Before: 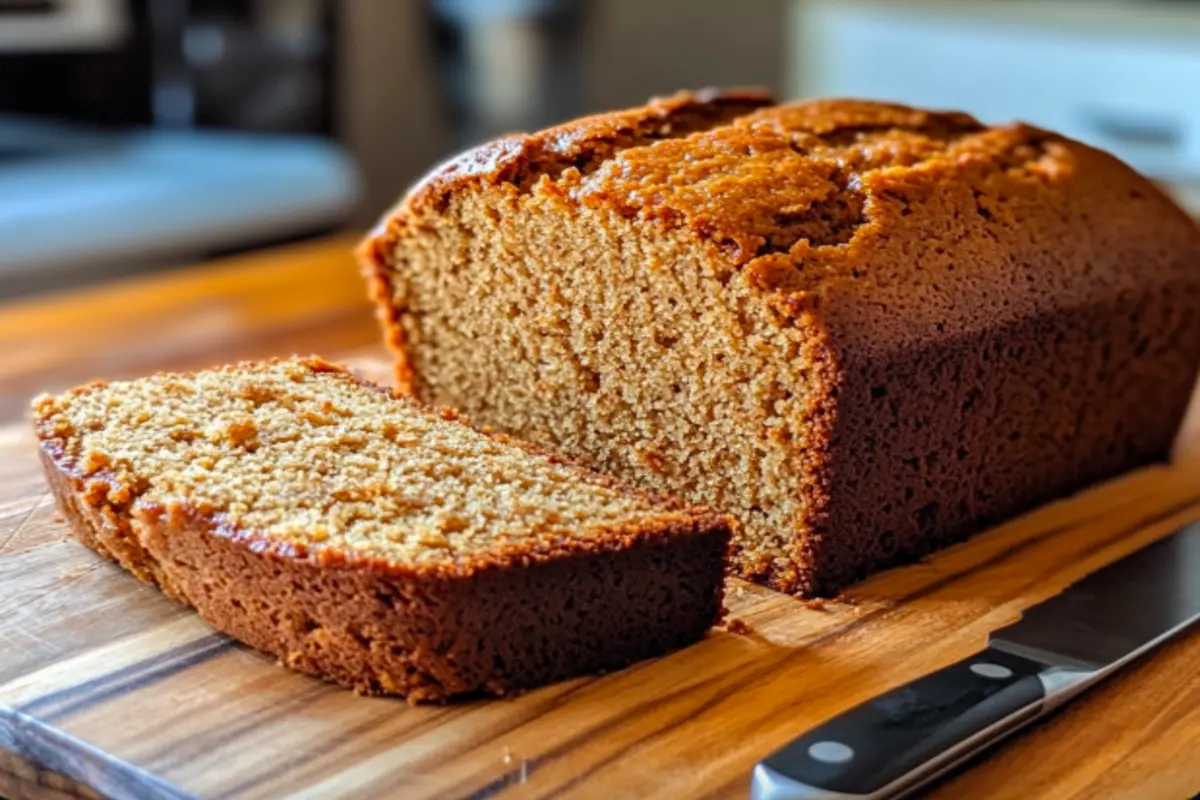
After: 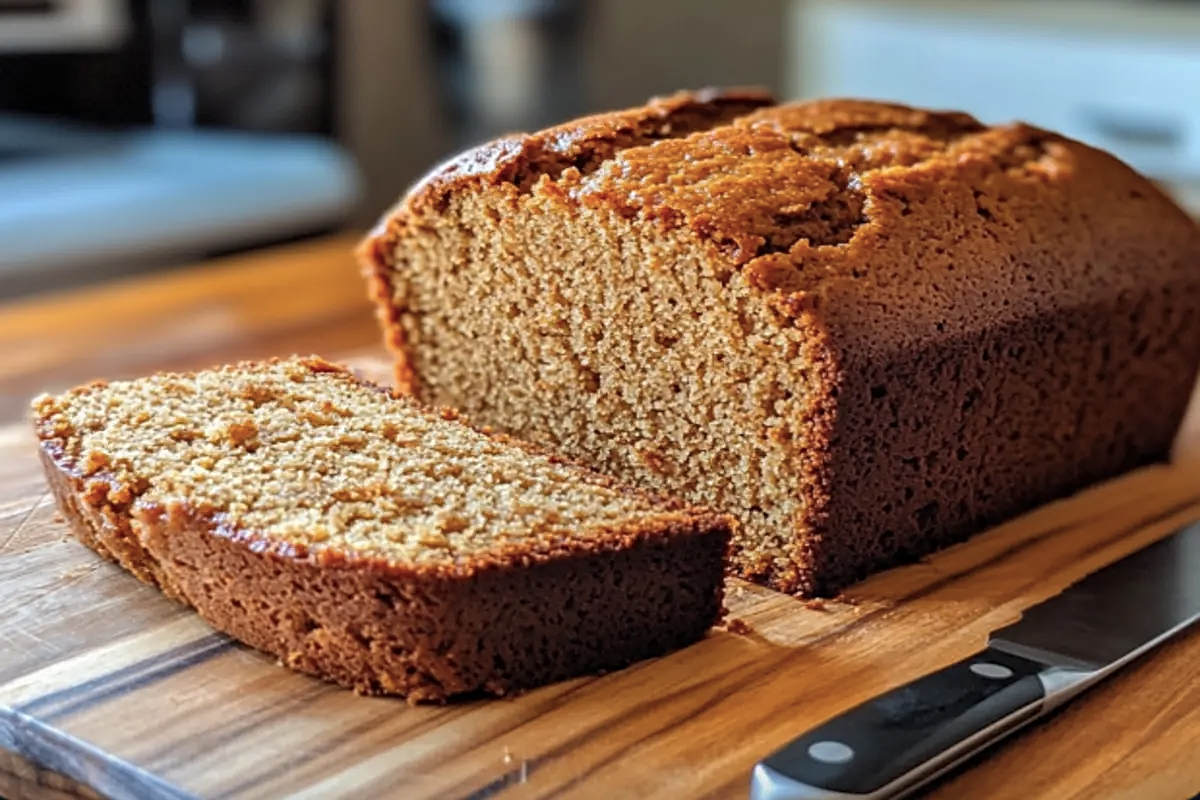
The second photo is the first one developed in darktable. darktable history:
sharpen: on, module defaults
shadows and highlights: shadows 25, highlights -25
